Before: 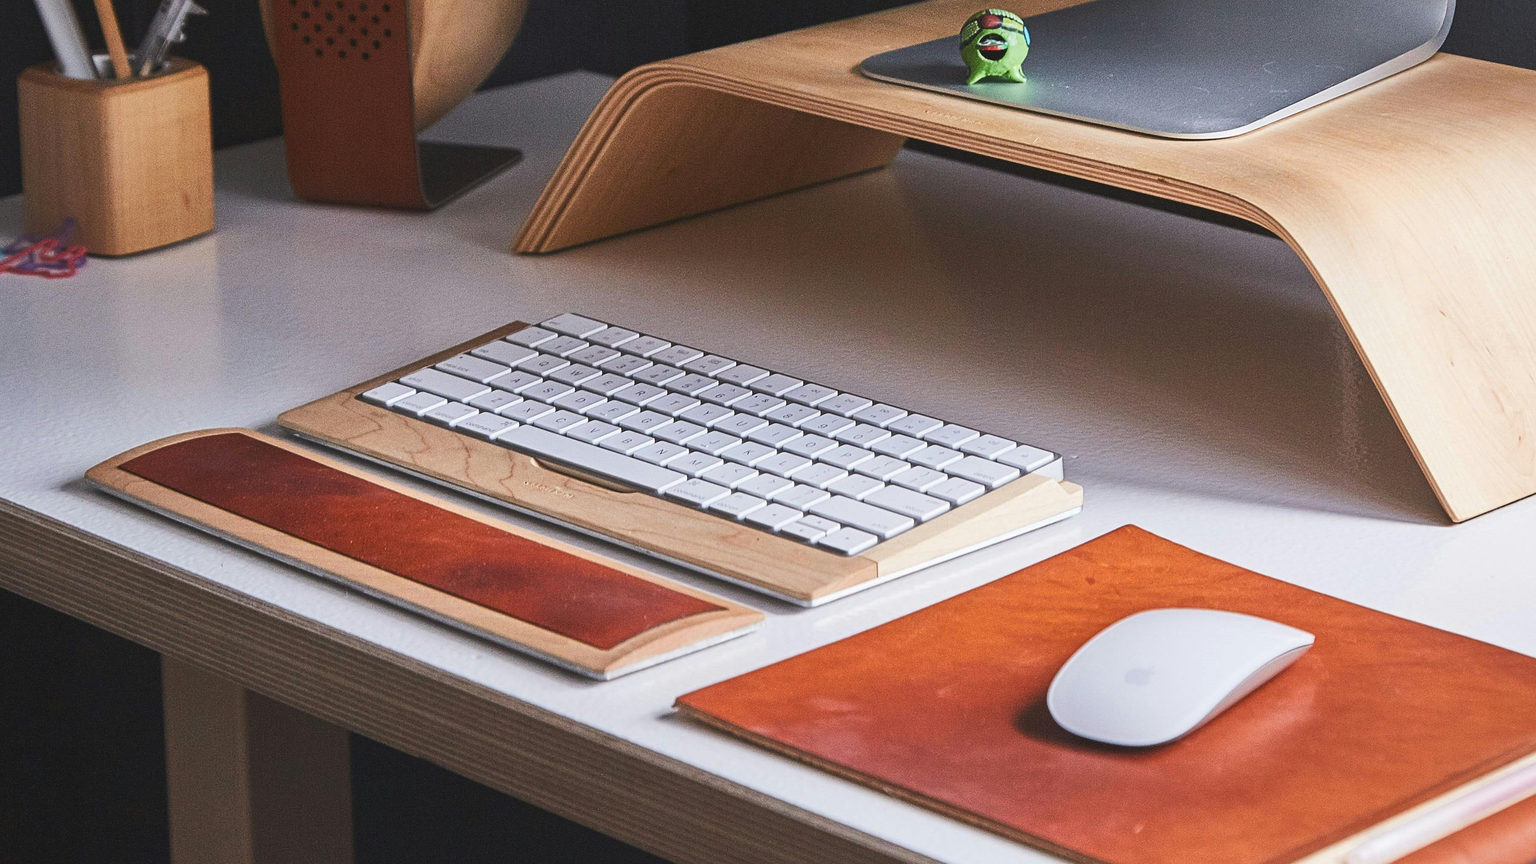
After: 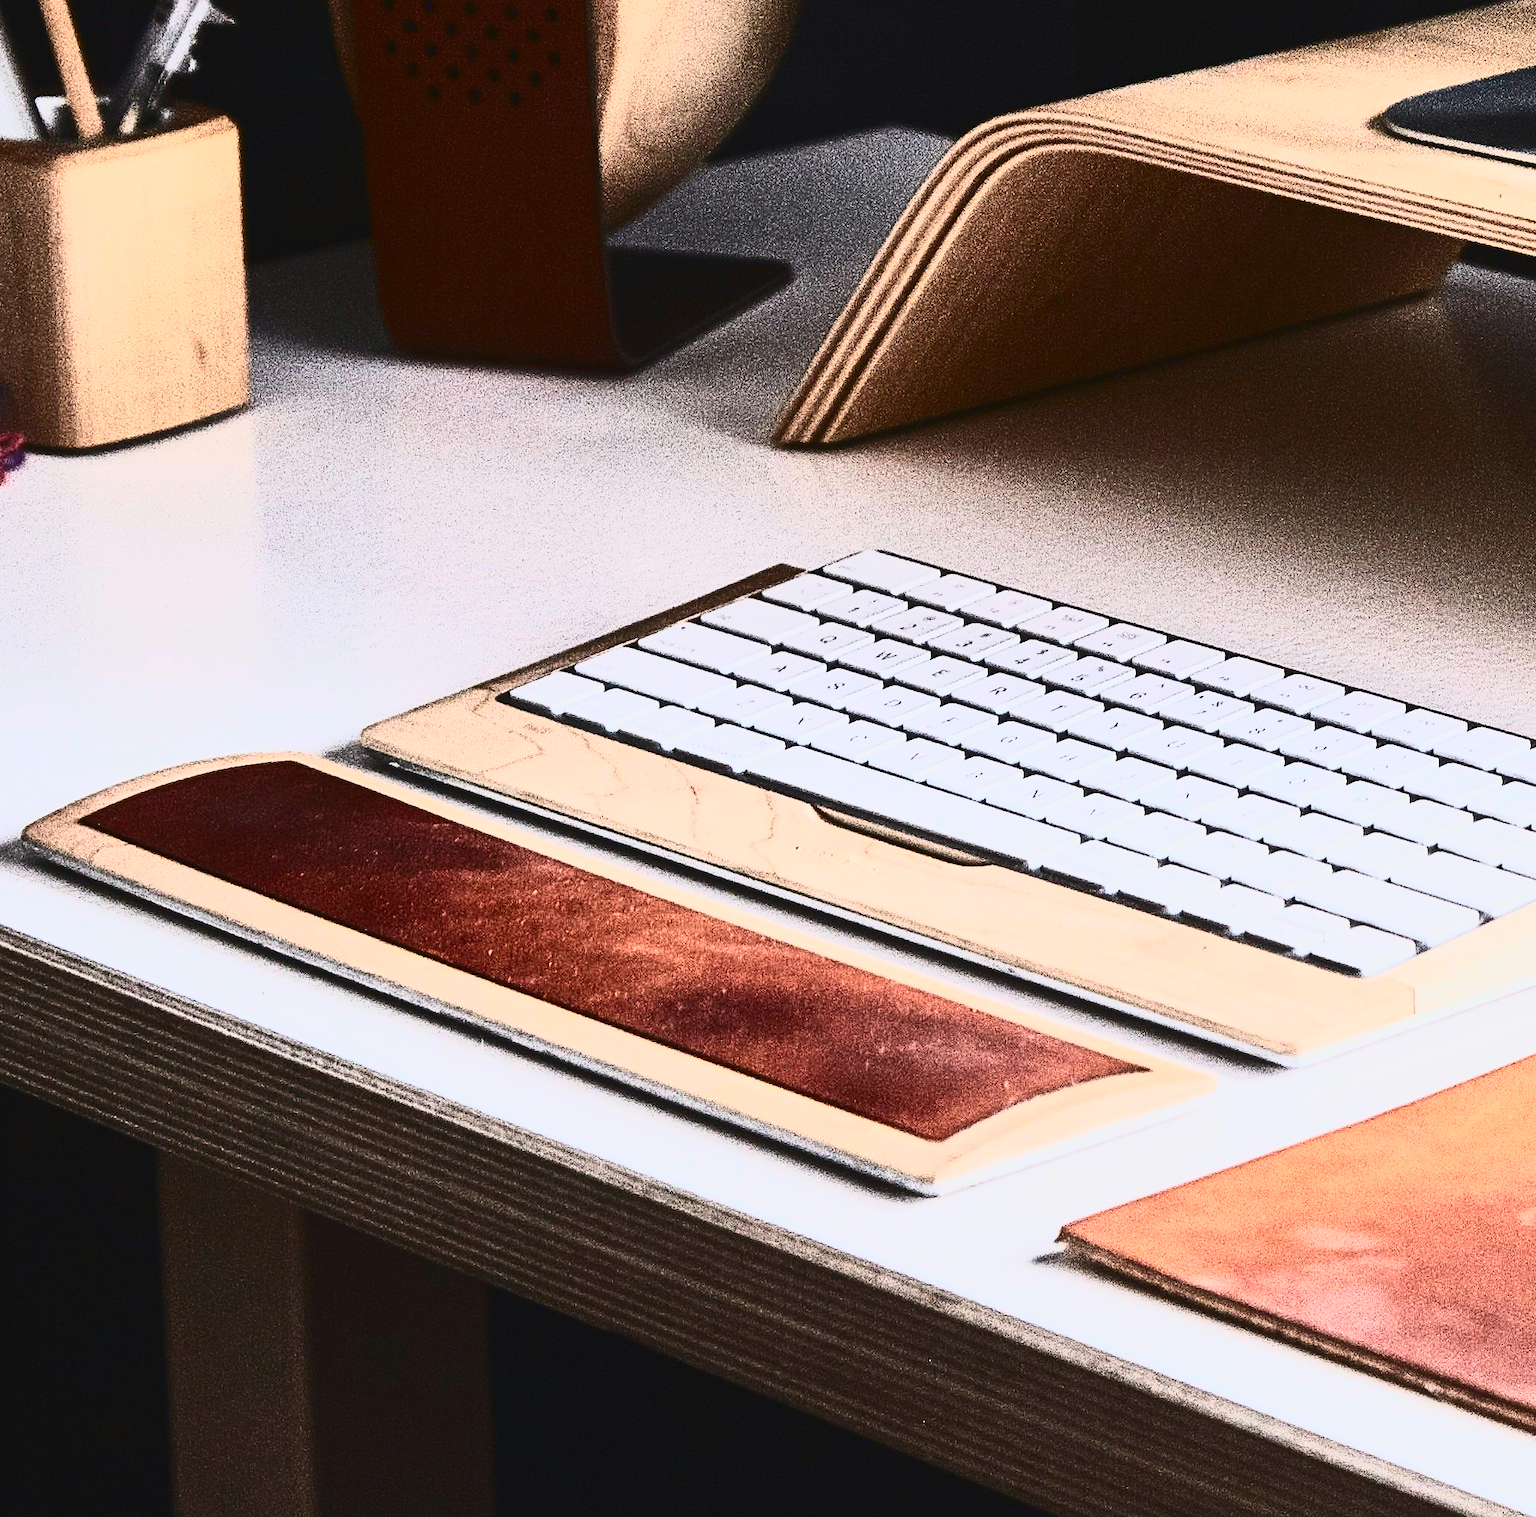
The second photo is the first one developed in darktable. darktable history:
crop: left 4.729%, right 38.346%
contrast brightness saturation: contrast 0.501, saturation -0.081
tone curve: curves: ch0 [(0, 0.026) (0.146, 0.158) (0.272, 0.34) (0.434, 0.625) (0.676, 0.871) (0.994, 0.955)], color space Lab, independent channels, preserve colors none
exposure: exposure 0.195 EV, compensate highlight preservation false
tone equalizer: mask exposure compensation -0.499 EV
